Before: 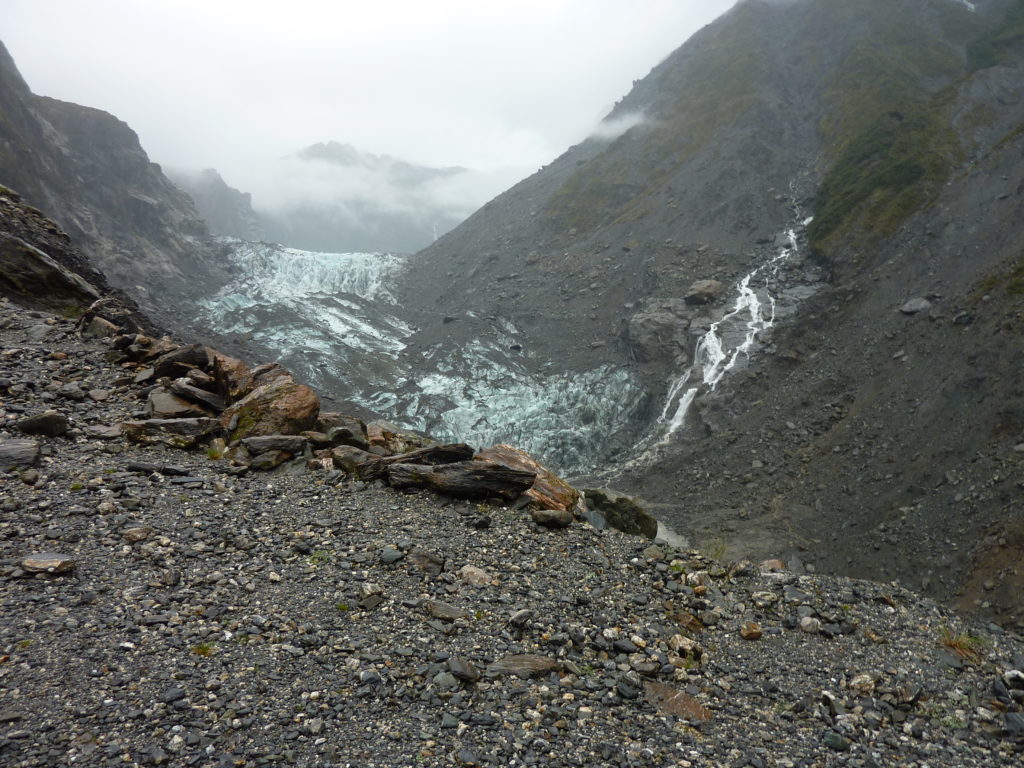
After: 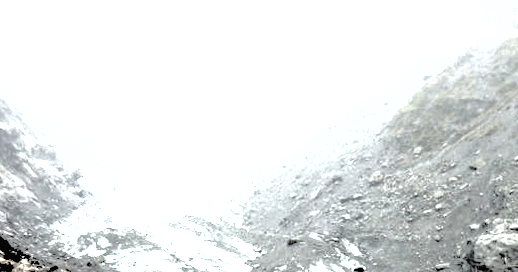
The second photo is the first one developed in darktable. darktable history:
filmic rgb: black relative exposure -1 EV, white relative exposure 2.05 EV, hardness 1.52, contrast 2.25, enable highlight reconstruction true
rotate and perspective: rotation 0.062°, lens shift (vertical) 0.115, lens shift (horizontal) -0.133, crop left 0.047, crop right 0.94, crop top 0.061, crop bottom 0.94
crop: left 10.121%, top 10.631%, right 36.218%, bottom 51.526%
exposure: black level correction 0, exposure 1 EV, compensate exposure bias true, compensate highlight preservation false
shadows and highlights: on, module defaults
levels: levels [0, 0.43, 0.859]
contrast brightness saturation: brightness 0.18, saturation -0.5
